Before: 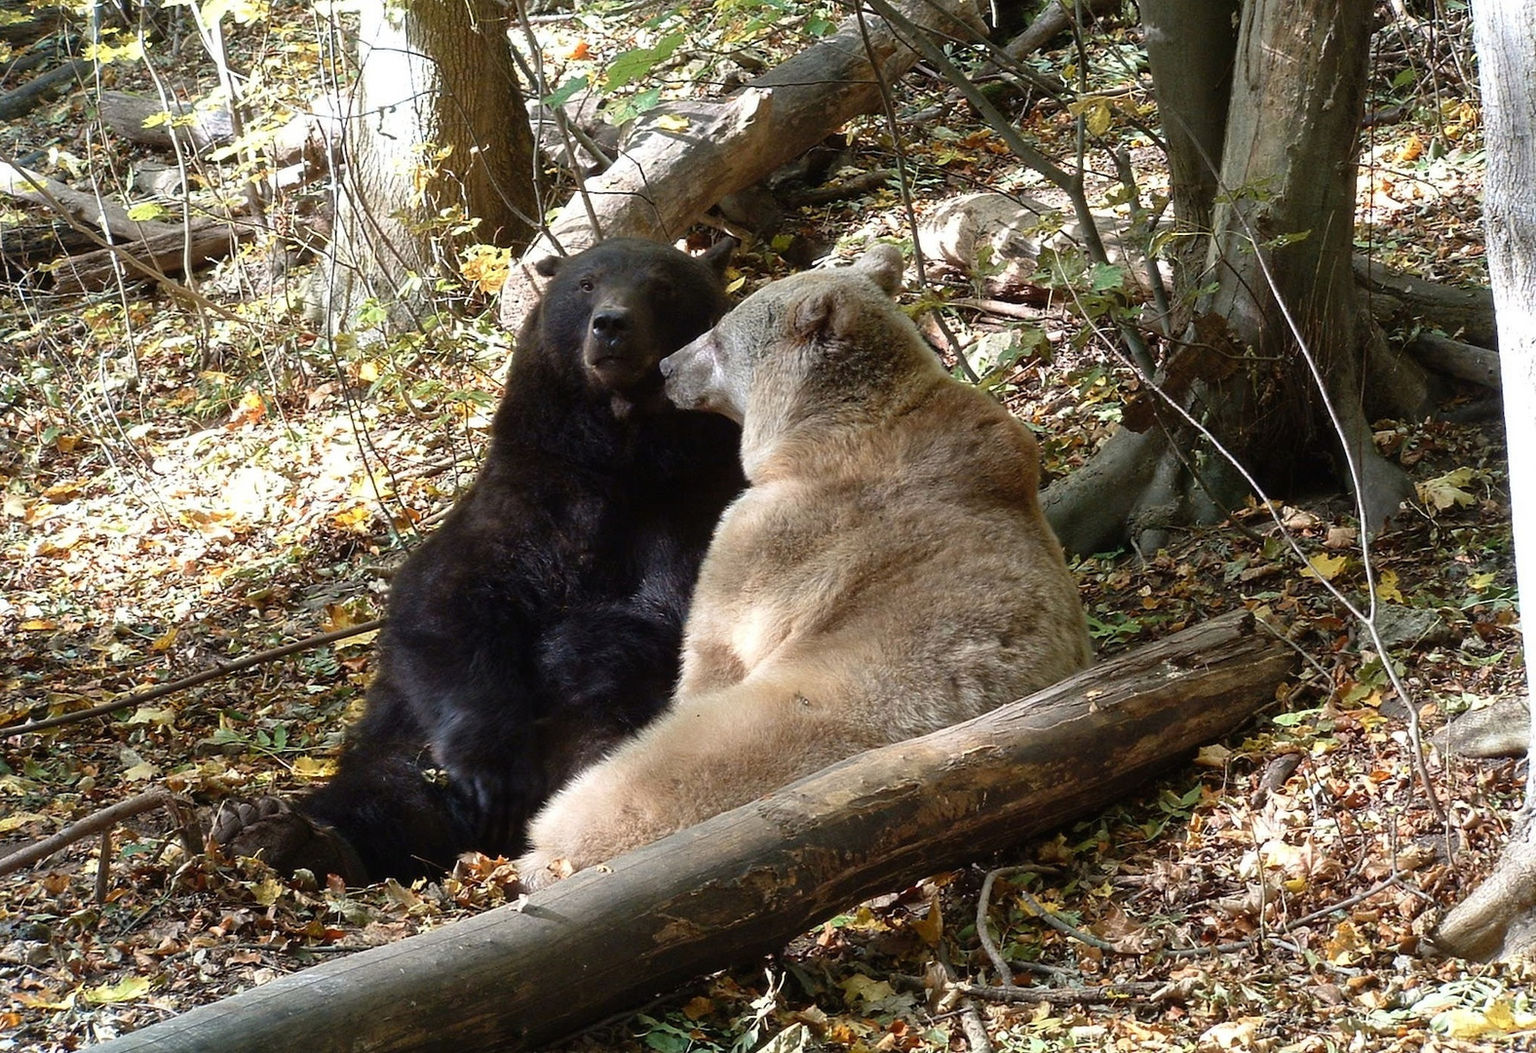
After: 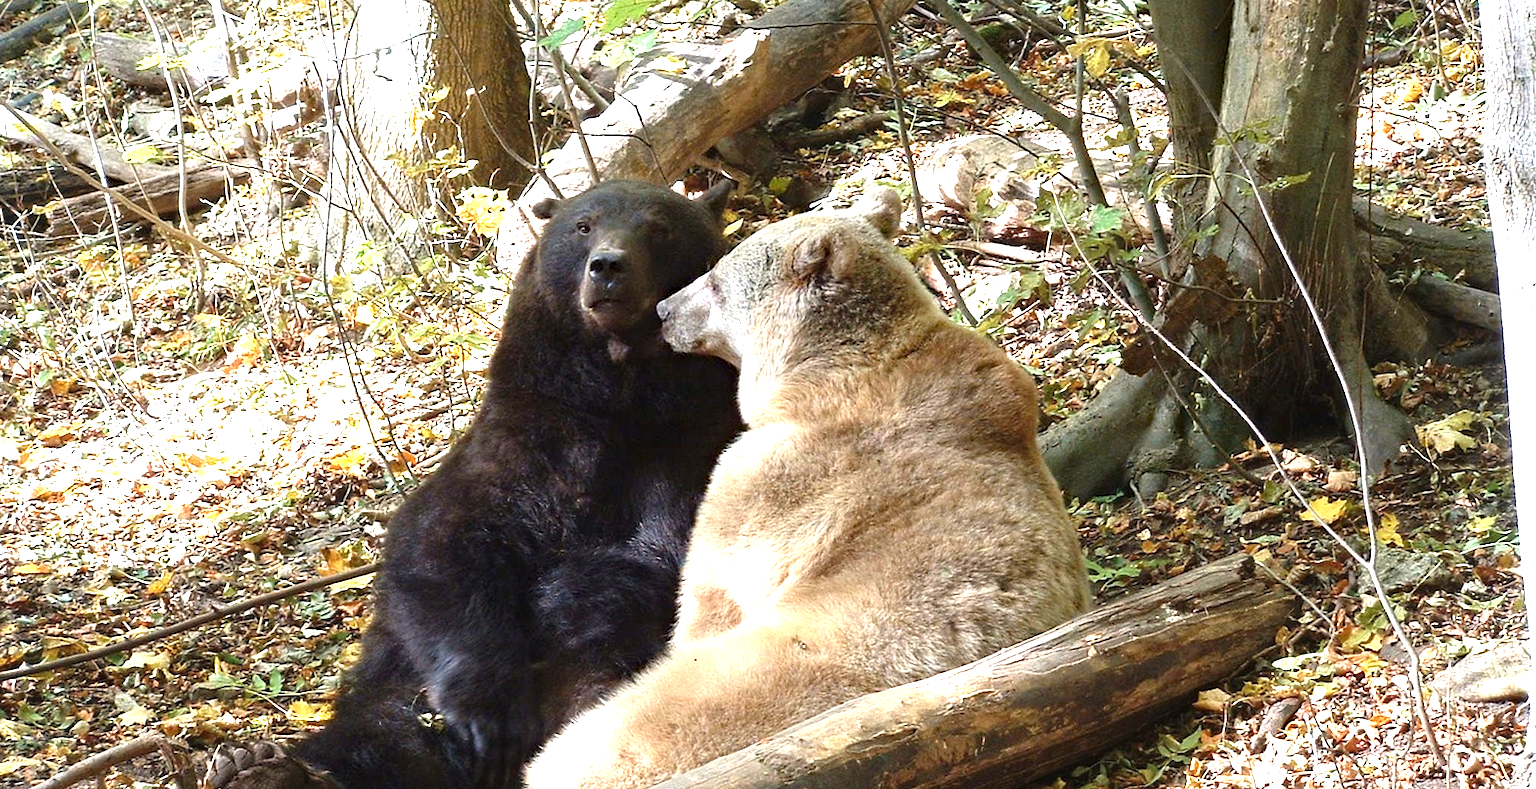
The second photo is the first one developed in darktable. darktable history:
crop: left 0.387%, top 5.556%, bottom 19.767%
haze removal: compatibility mode true, adaptive false
exposure: black level correction 0, exposure 1.292 EV, compensate exposure bias true, compensate highlight preservation false
contrast equalizer: octaves 7, y [[0.5 ×6], [0.5 ×6], [0.5, 0.5, 0.501, 0.545, 0.707, 0.863], [0 ×6], [0 ×6]], mix 0.315
